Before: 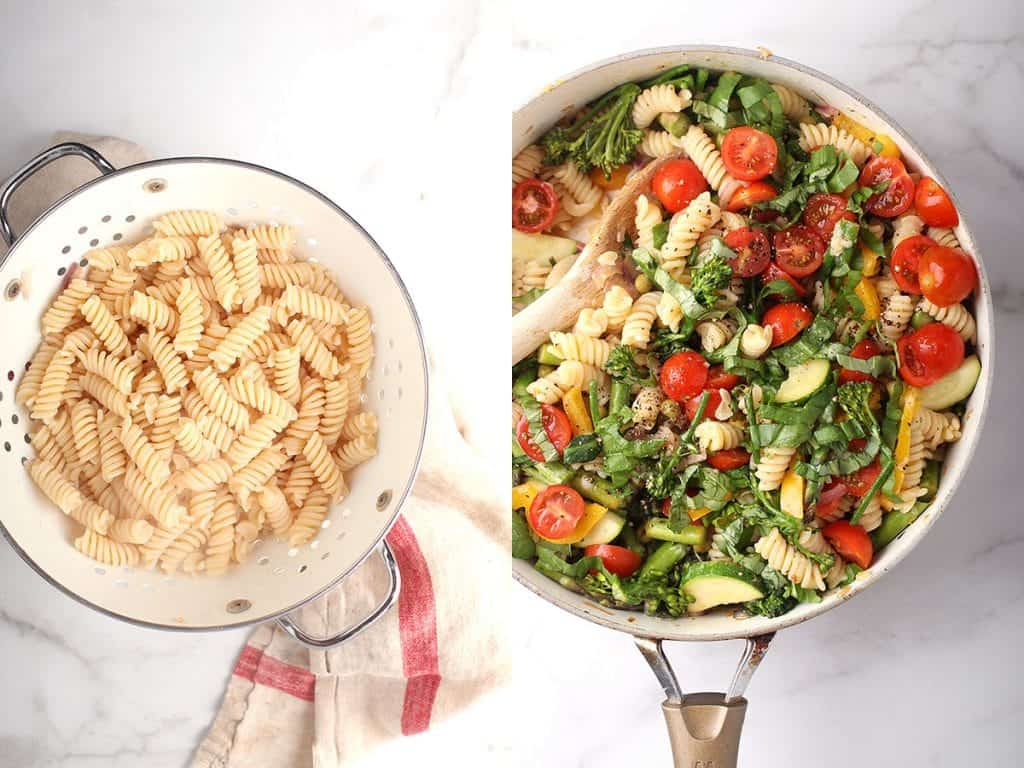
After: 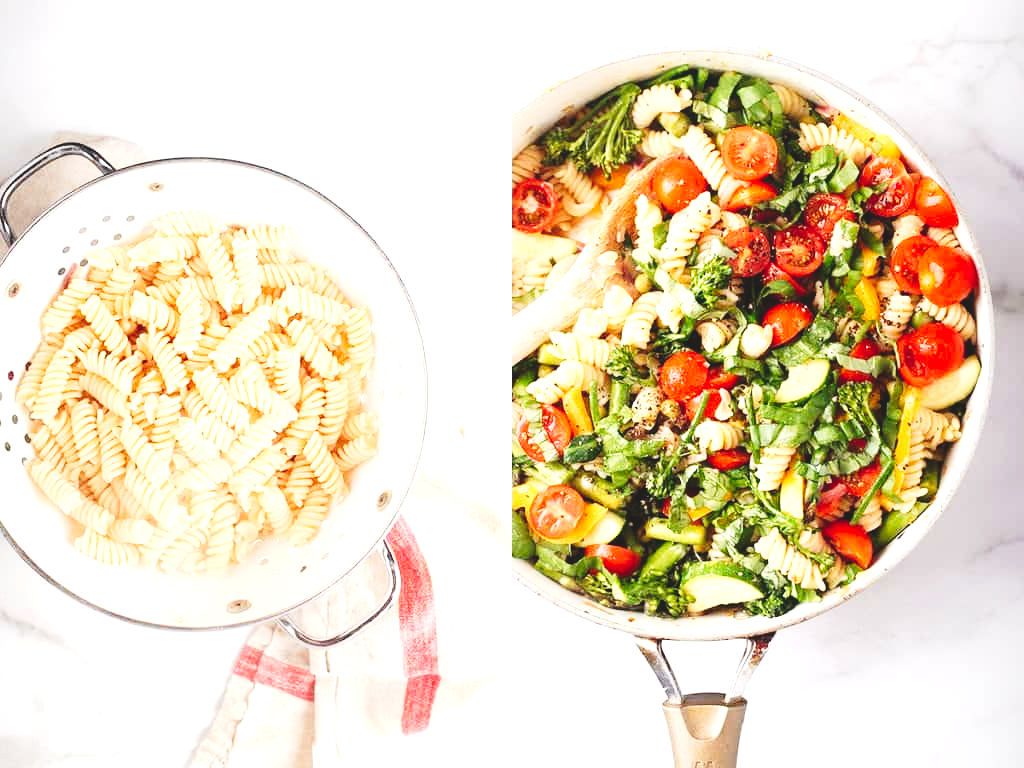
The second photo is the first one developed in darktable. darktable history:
exposure: black level correction 0, exposure 0.7 EV, compensate exposure bias true, compensate highlight preservation false
tone curve: curves: ch0 [(0, 0) (0.003, 0.108) (0.011, 0.108) (0.025, 0.108) (0.044, 0.113) (0.069, 0.113) (0.1, 0.121) (0.136, 0.136) (0.177, 0.16) (0.224, 0.192) (0.277, 0.246) (0.335, 0.324) (0.399, 0.419) (0.468, 0.518) (0.543, 0.622) (0.623, 0.721) (0.709, 0.815) (0.801, 0.893) (0.898, 0.949) (1, 1)], preserve colors none
